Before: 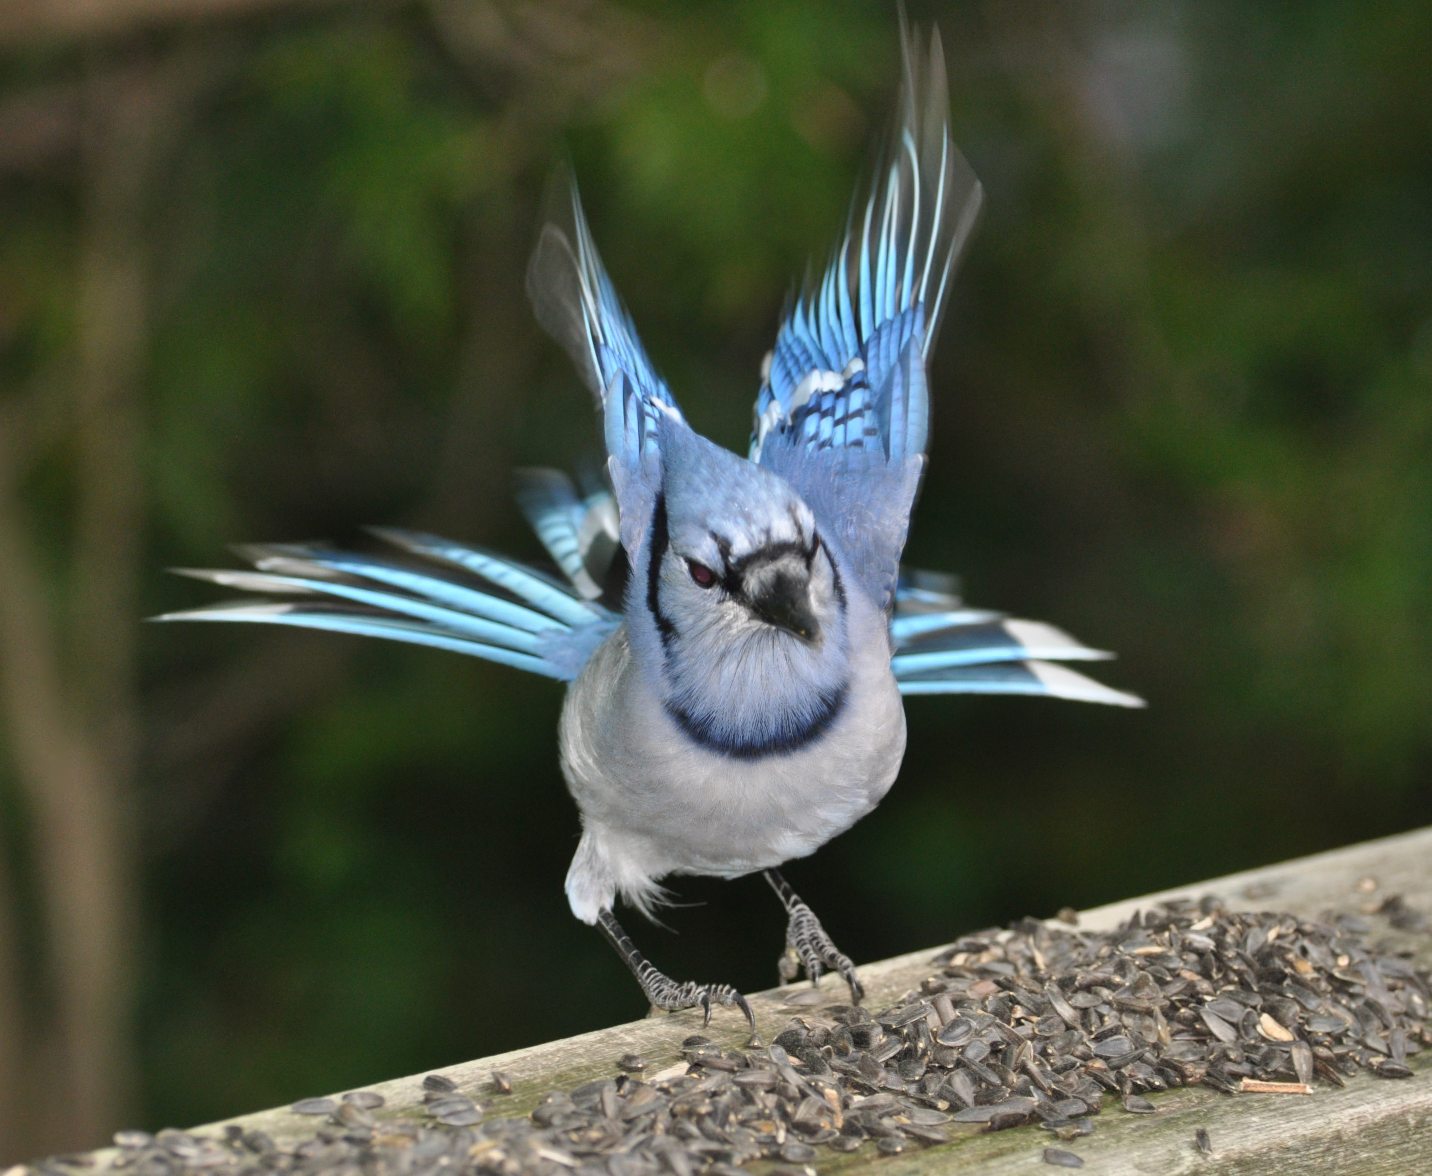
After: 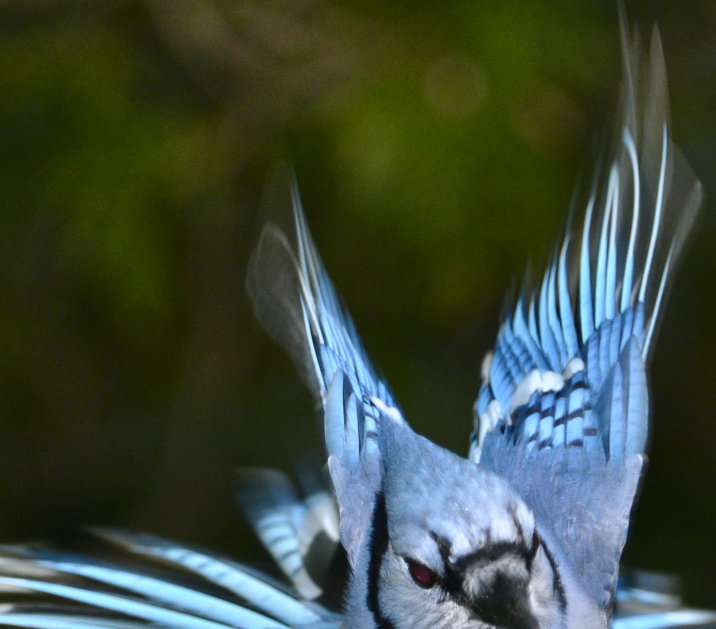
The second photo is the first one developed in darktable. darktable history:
tone curve: curves: ch0 [(0, 0) (0.227, 0.17) (0.766, 0.774) (1, 1)]; ch1 [(0, 0) (0.114, 0.127) (0.437, 0.452) (0.498, 0.495) (0.579, 0.602) (1, 1)]; ch2 [(0, 0) (0.233, 0.259) (0.493, 0.492) (0.568, 0.596) (1, 1)], color space Lab, independent channels, preserve colors none
color correction: highlights a* -0.137, highlights b* -5.91, shadows a* -0.137, shadows b* -0.137
crop: left 19.556%, right 30.401%, bottom 46.458%
